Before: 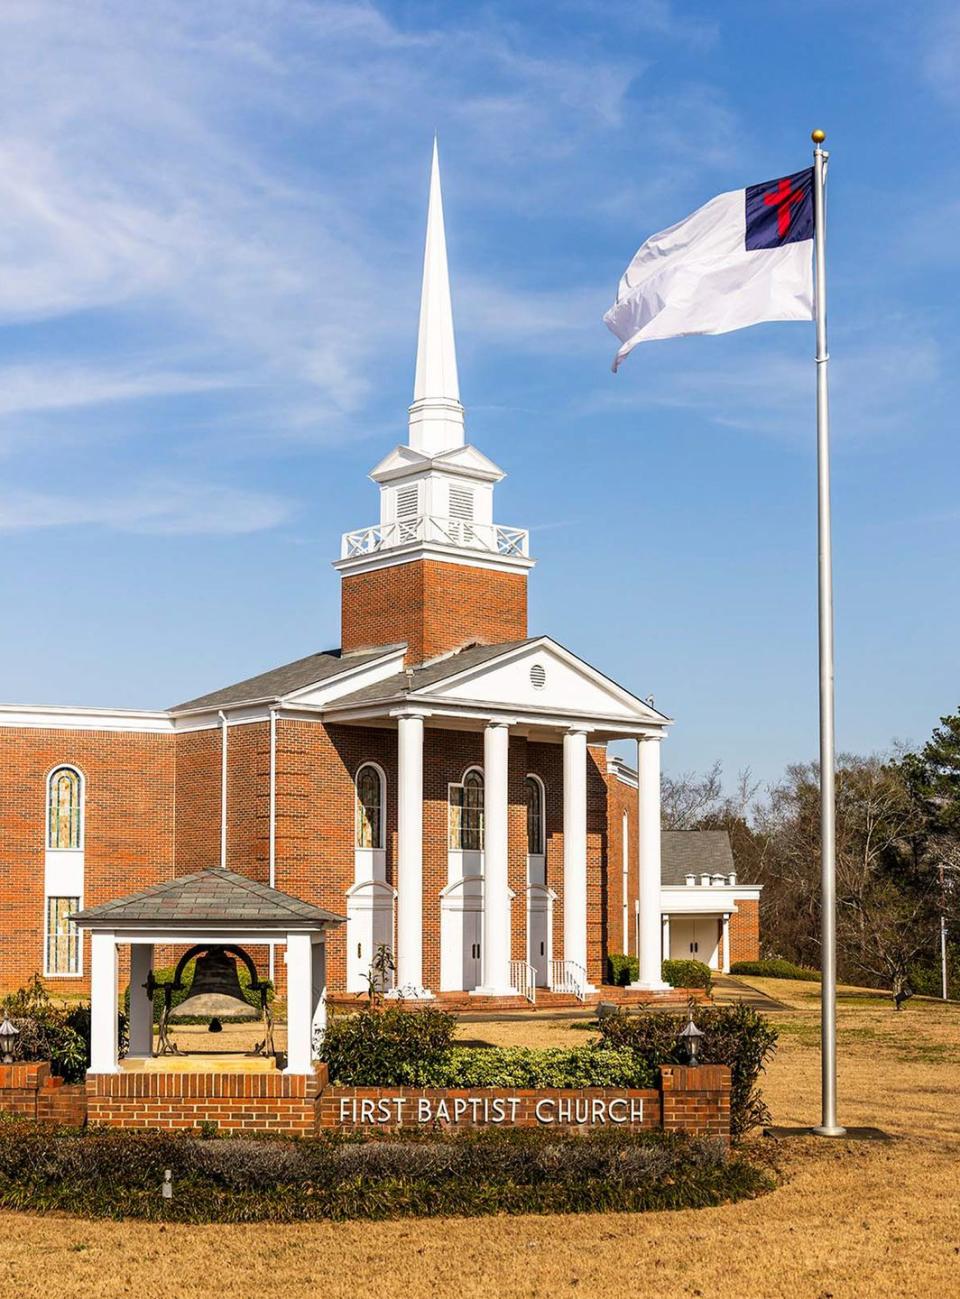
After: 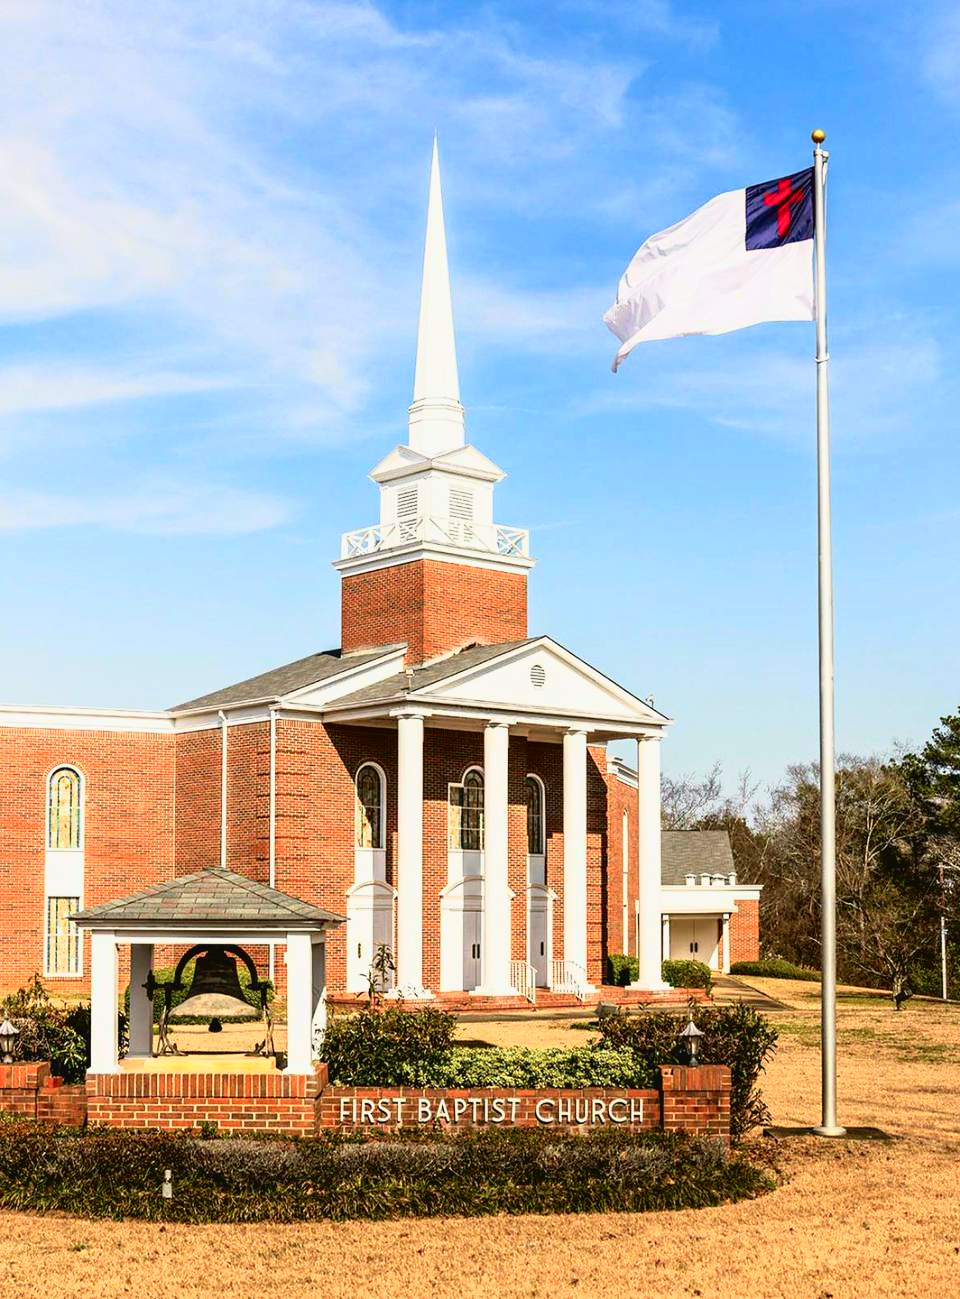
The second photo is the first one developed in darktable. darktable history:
tone curve: curves: ch0 [(0.003, 0.032) (0.037, 0.037) (0.149, 0.117) (0.297, 0.318) (0.41, 0.48) (0.541, 0.649) (0.722, 0.857) (0.875, 0.946) (1, 0.98)]; ch1 [(0, 0) (0.305, 0.325) (0.453, 0.437) (0.482, 0.474) (0.501, 0.498) (0.506, 0.503) (0.559, 0.576) (0.6, 0.635) (0.656, 0.707) (1, 1)]; ch2 [(0, 0) (0.323, 0.277) (0.408, 0.399) (0.45, 0.48) (0.499, 0.502) (0.515, 0.532) (0.573, 0.602) (0.653, 0.675) (0.75, 0.756) (1, 1)], color space Lab, independent channels, preserve colors none
